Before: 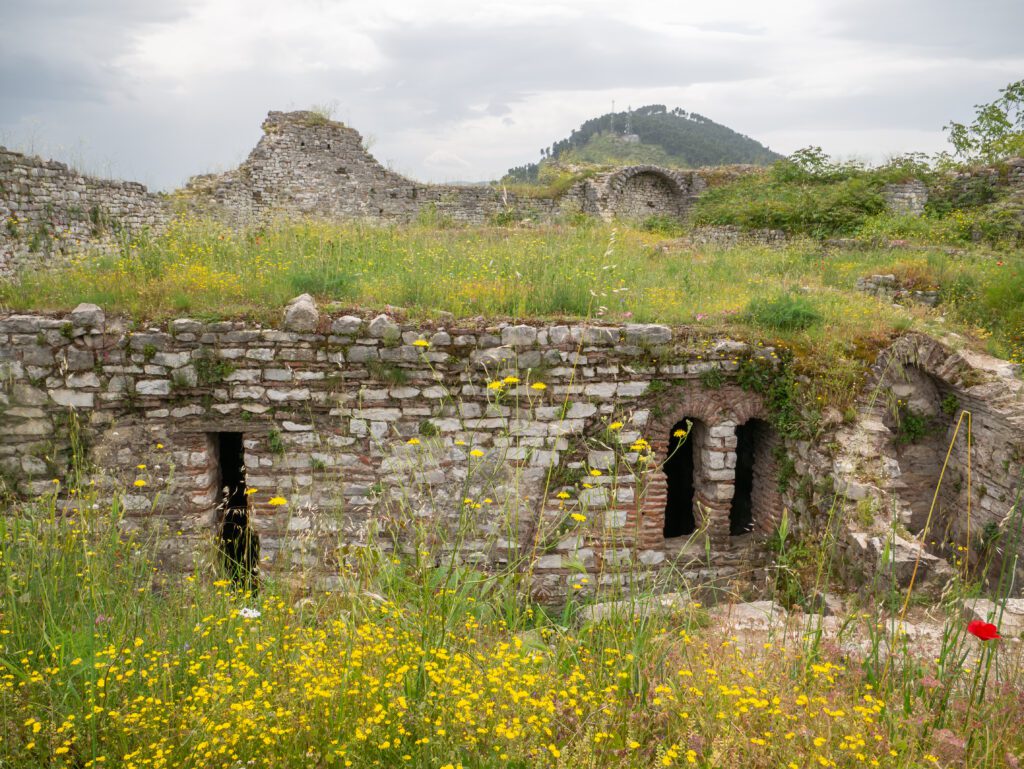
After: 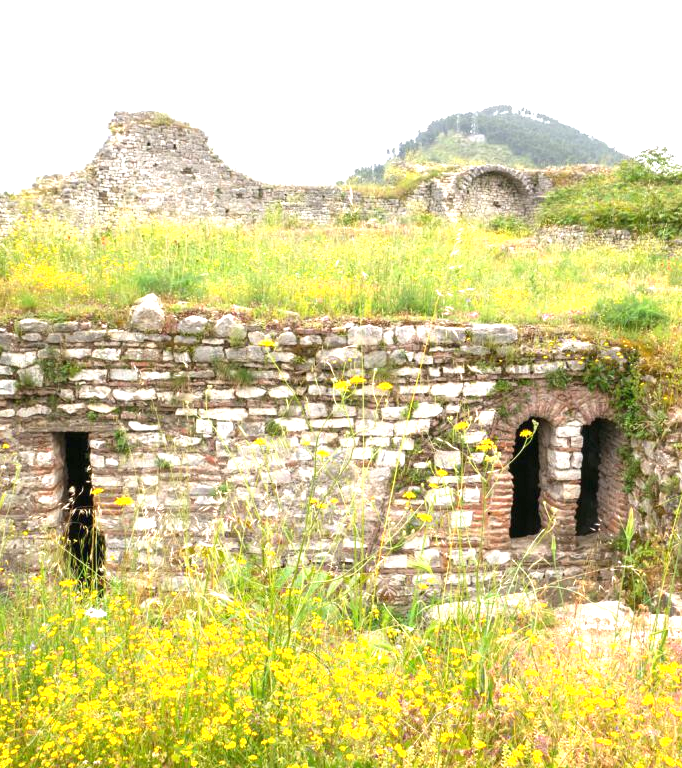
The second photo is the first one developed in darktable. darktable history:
exposure: black level correction 0, exposure 1.388 EV, compensate exposure bias true, compensate highlight preservation false
crop and rotate: left 15.055%, right 18.278%
